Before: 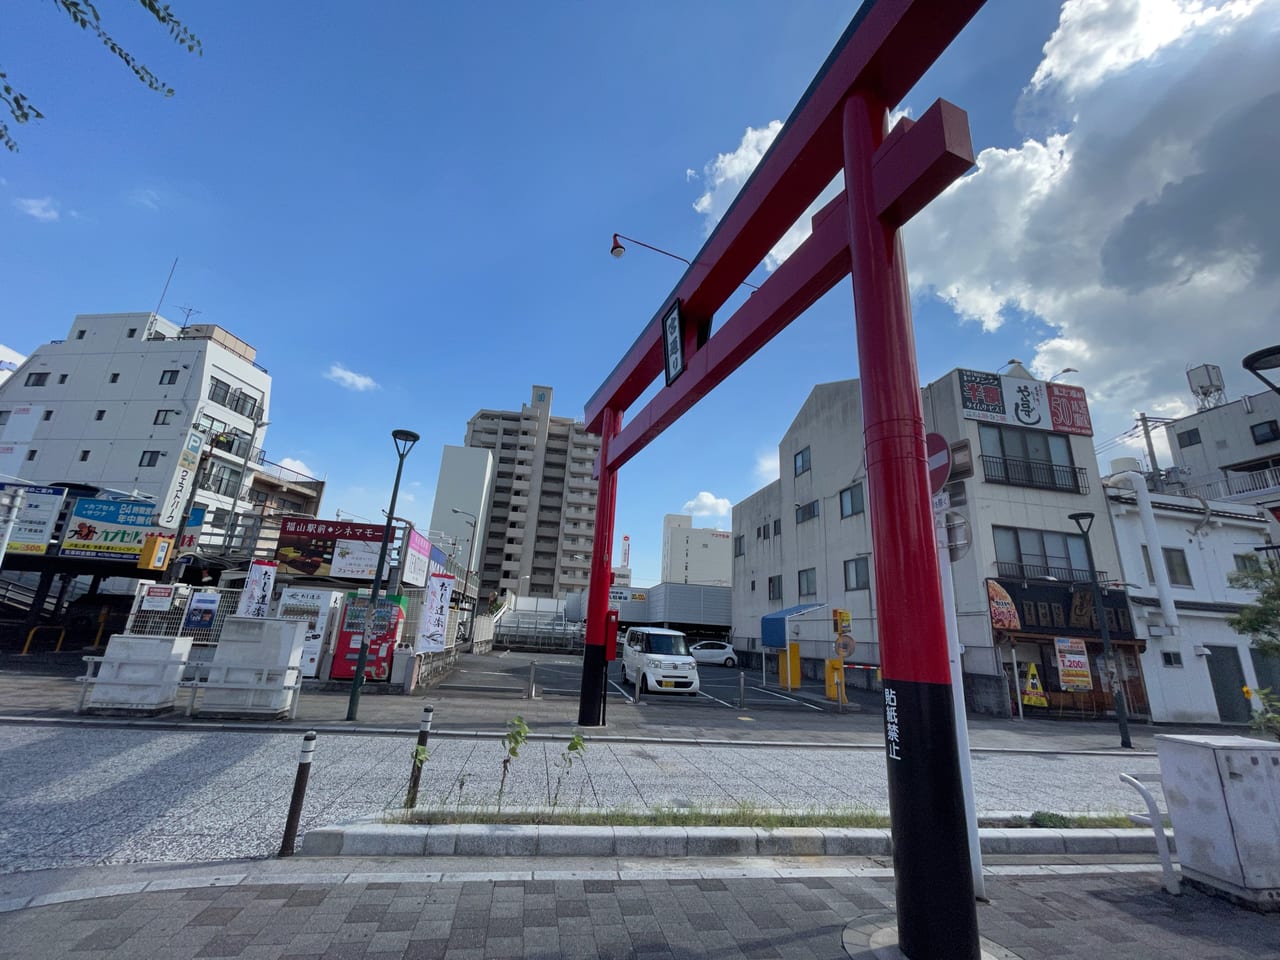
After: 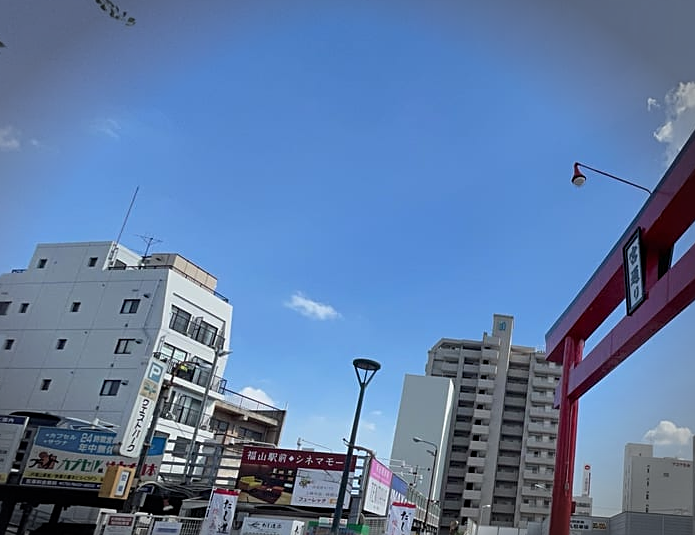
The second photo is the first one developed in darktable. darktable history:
sharpen: on, module defaults
vignetting: fall-off start 90.75%, fall-off radius 39.4%, center (0, 0.008), width/height ratio 1.223, shape 1.3, unbound false
crop and rotate: left 3.061%, top 7.451%, right 42.603%, bottom 36.814%
